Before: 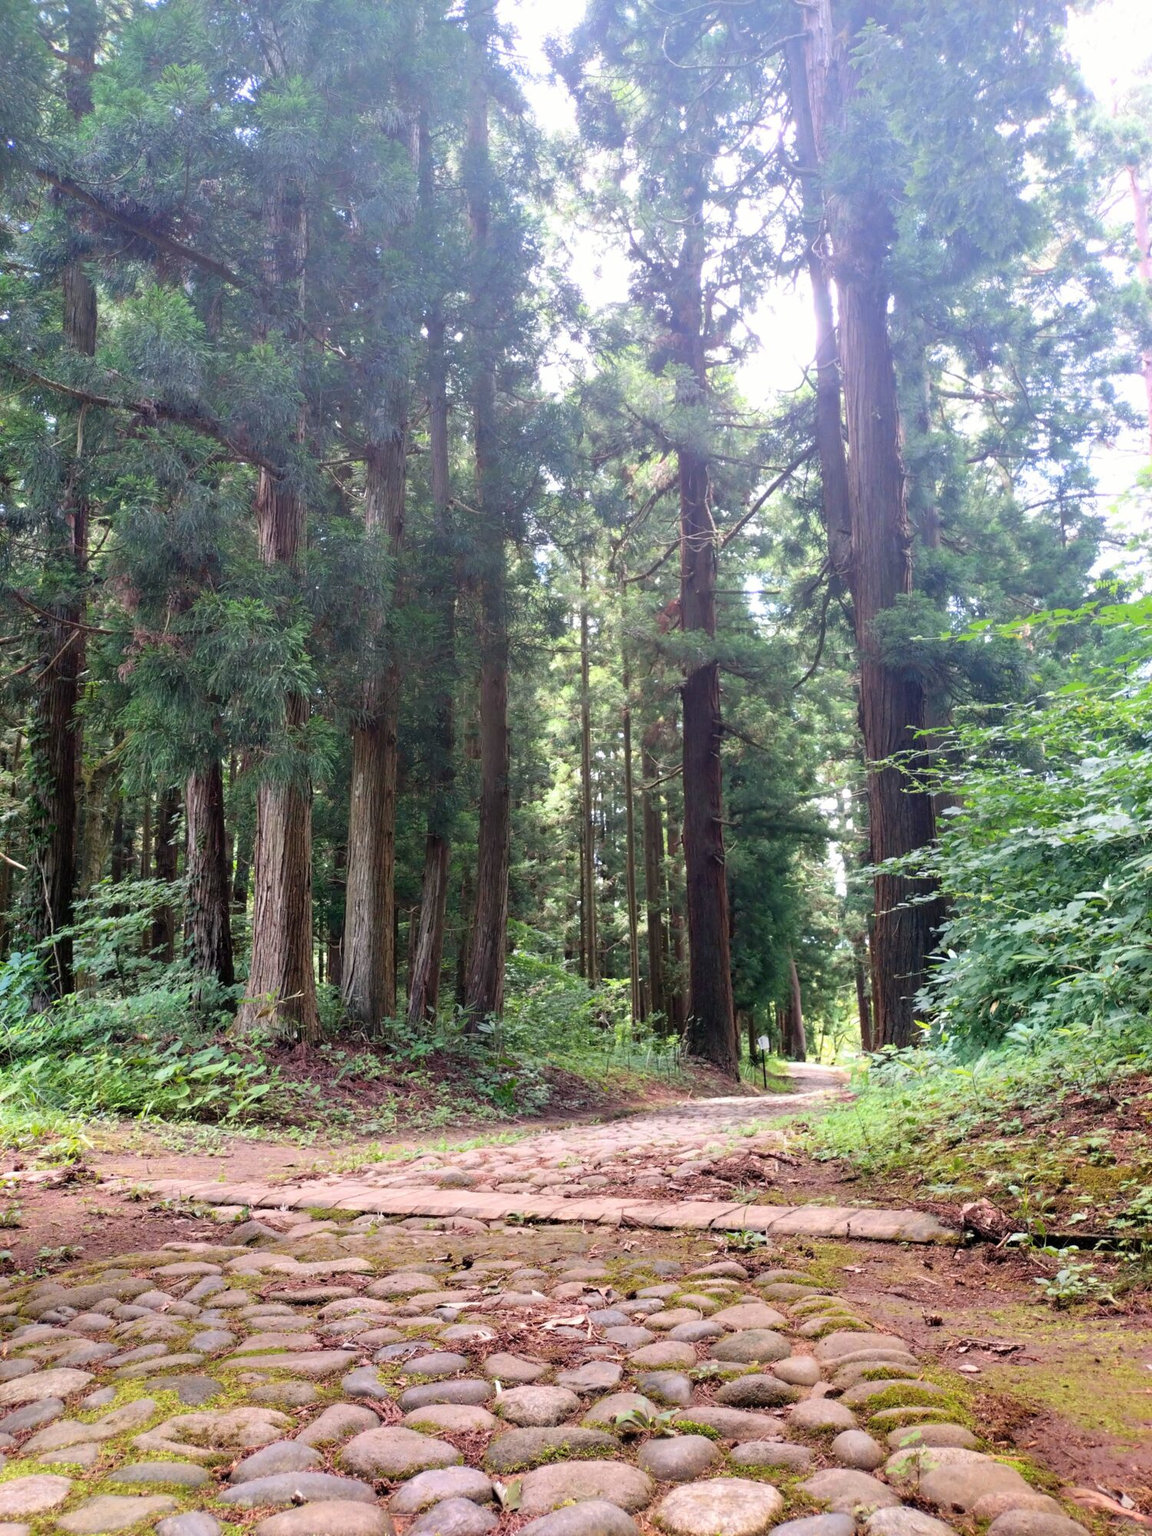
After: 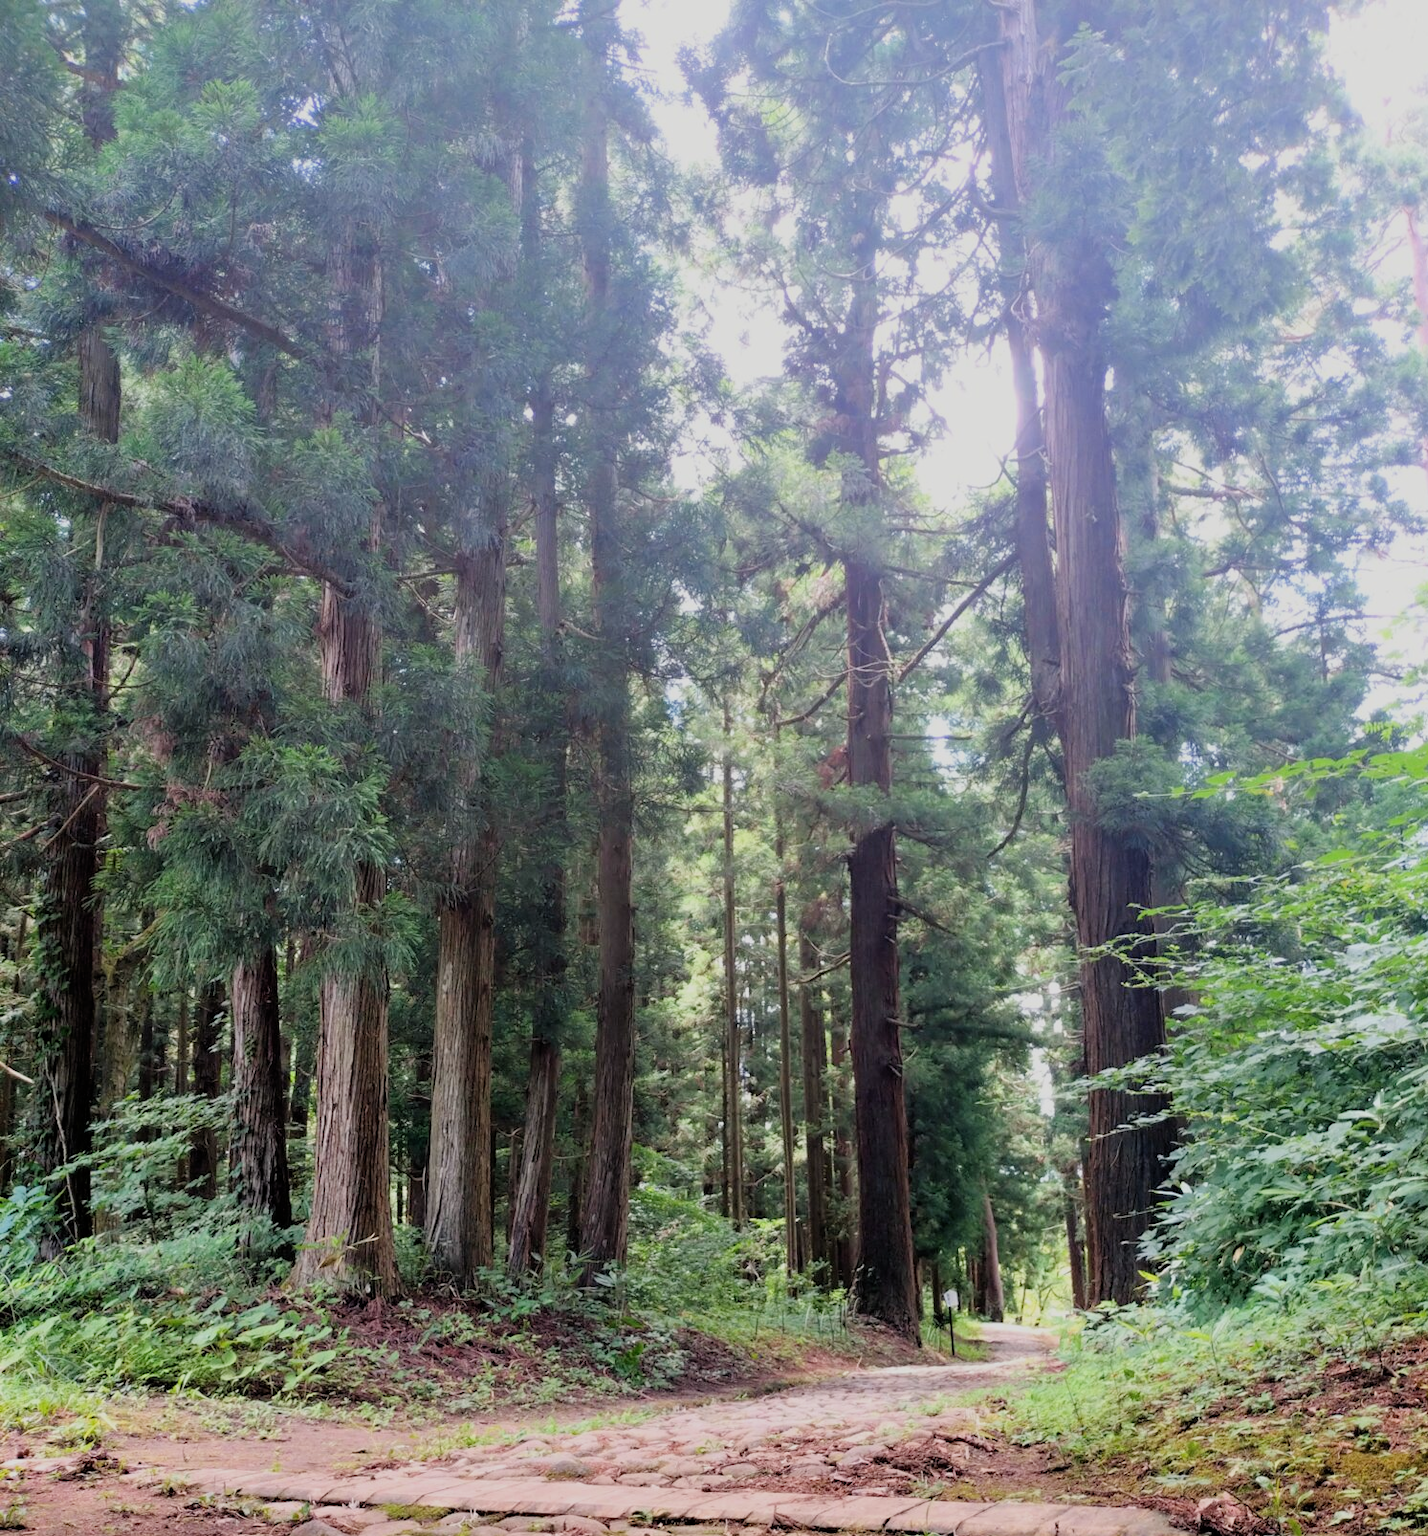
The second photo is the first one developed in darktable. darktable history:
filmic rgb: black relative exposure -8.02 EV, white relative exposure 3.97 EV, threshold 6 EV, hardness 4.18, contrast 0.986, enable highlight reconstruction true
crop: bottom 19.692%
